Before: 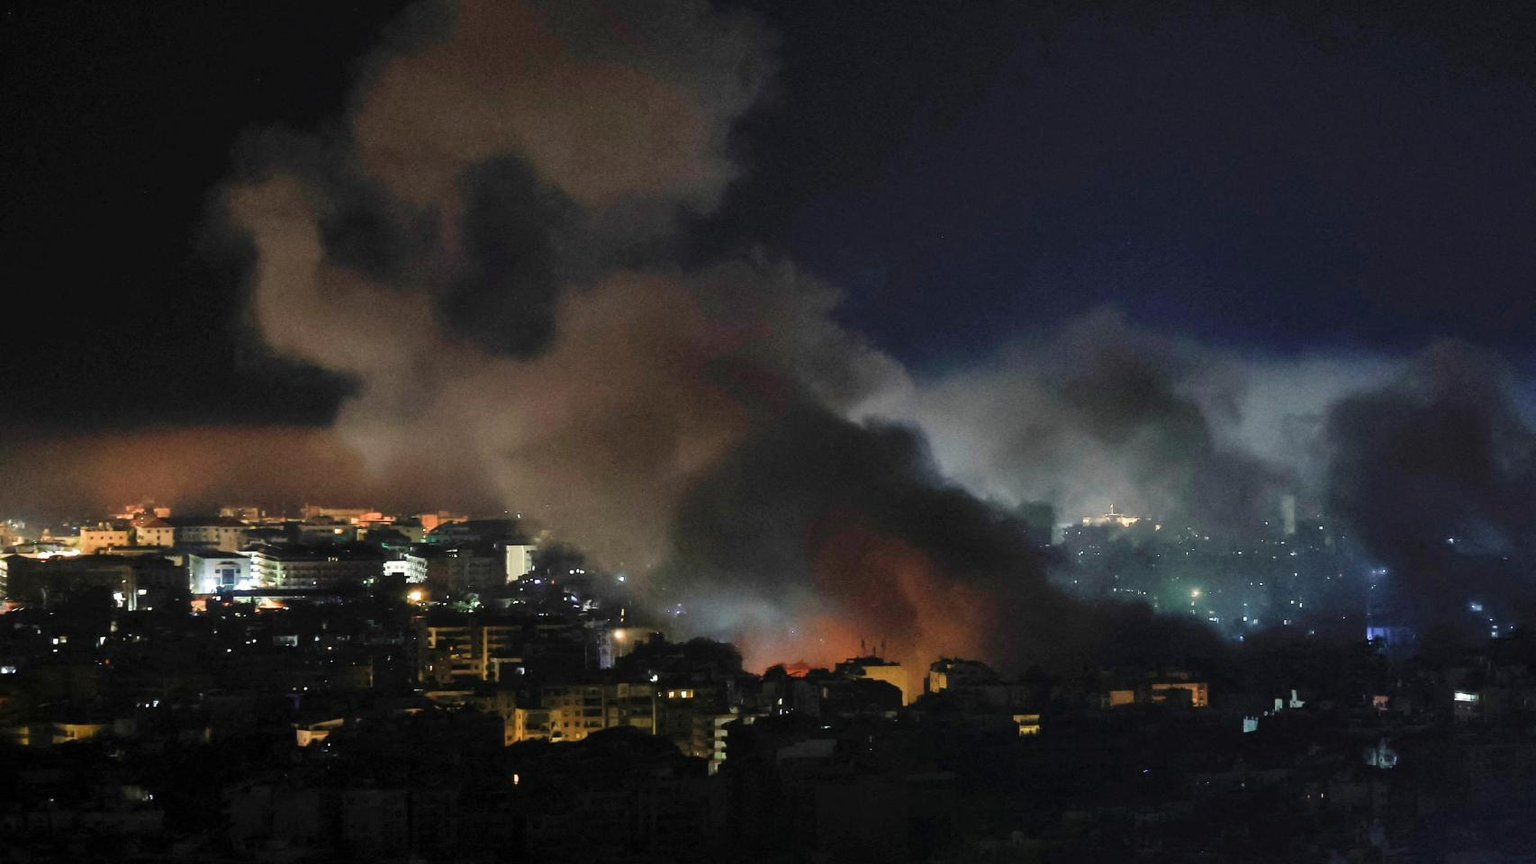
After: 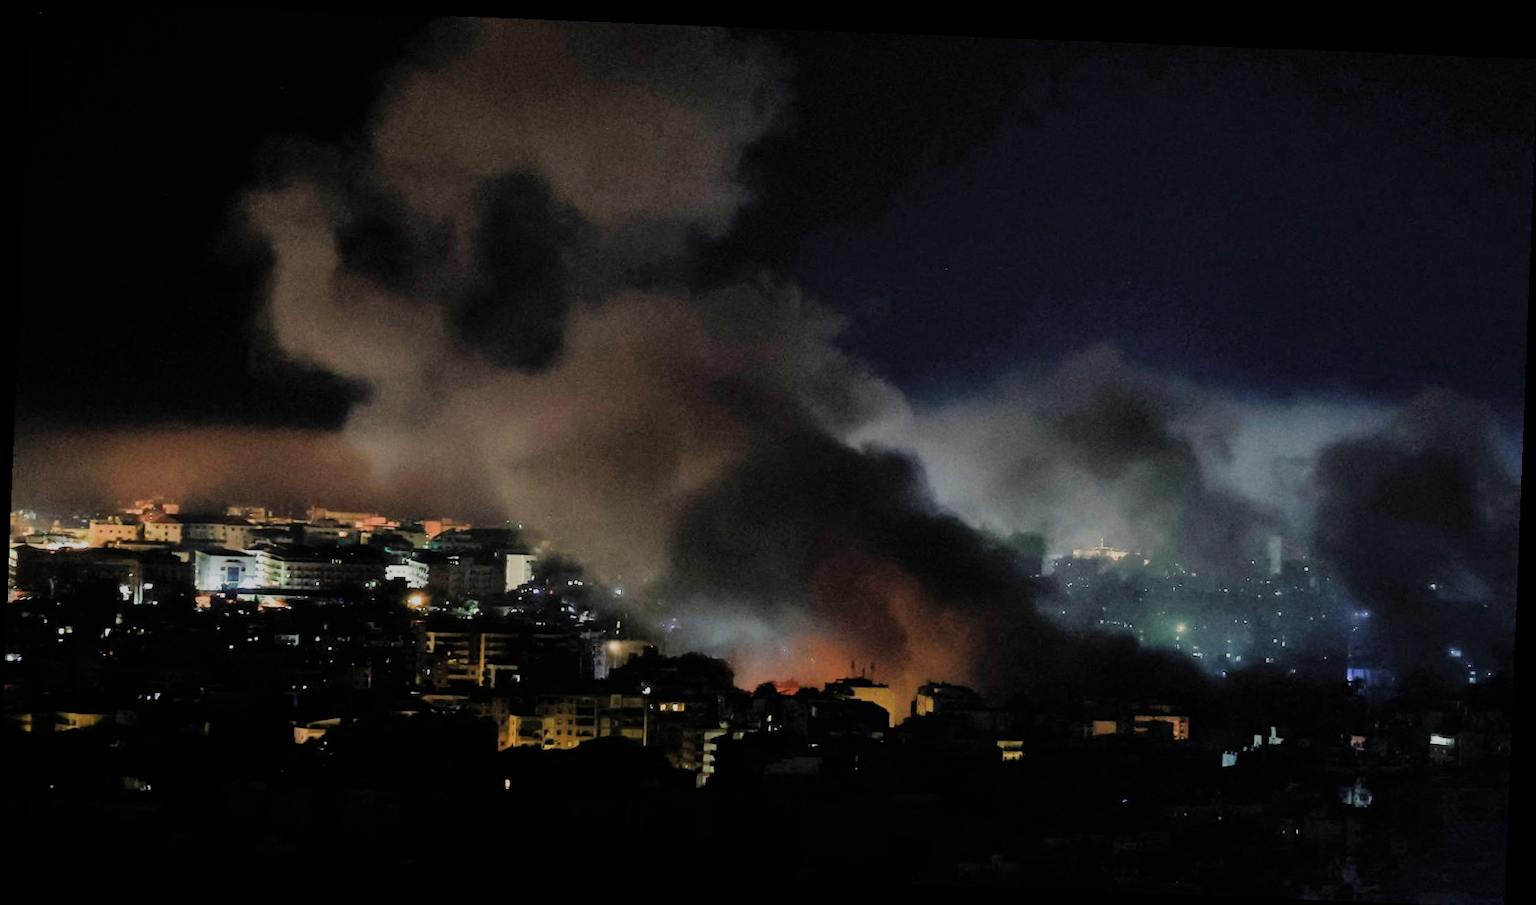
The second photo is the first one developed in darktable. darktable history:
crop and rotate: left 0.126%
rotate and perspective: rotation 2.27°, automatic cropping off
filmic rgb: black relative exposure -6.98 EV, white relative exposure 5.63 EV, hardness 2.86
